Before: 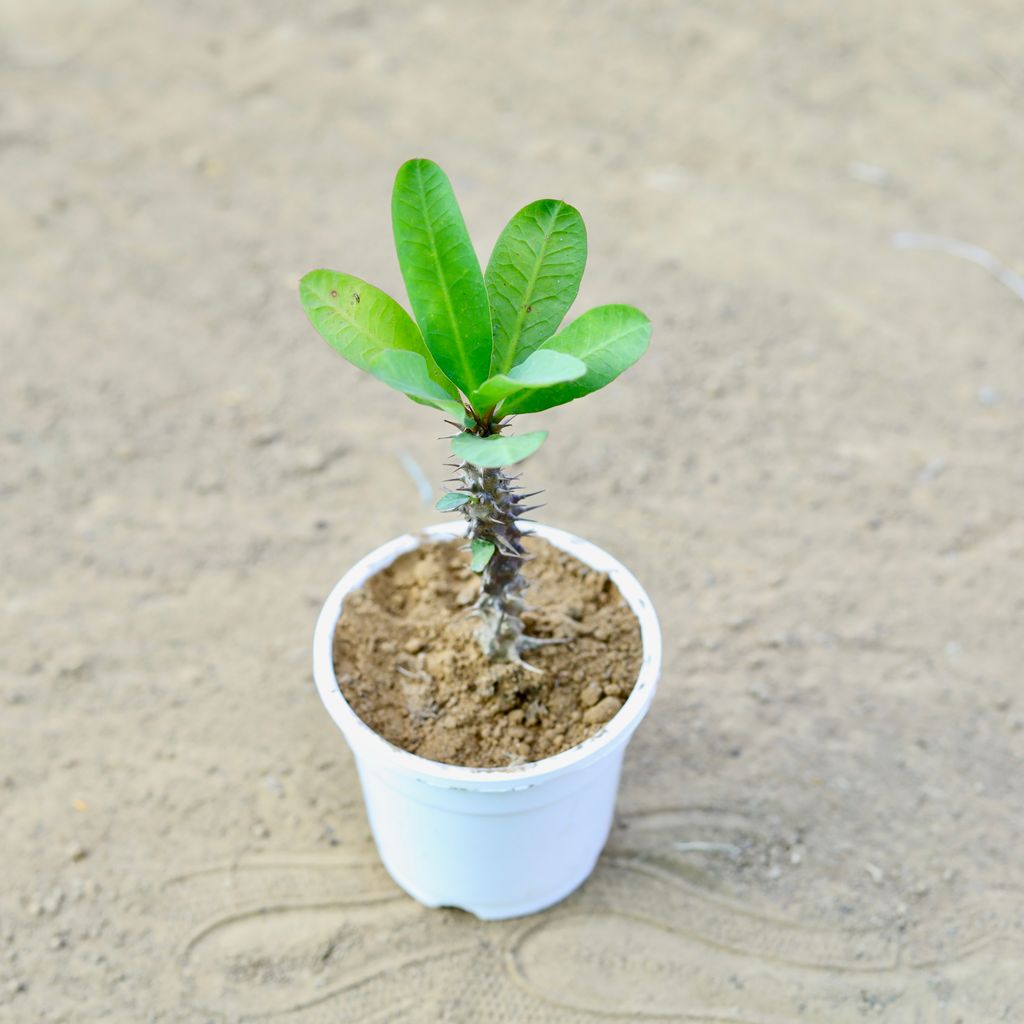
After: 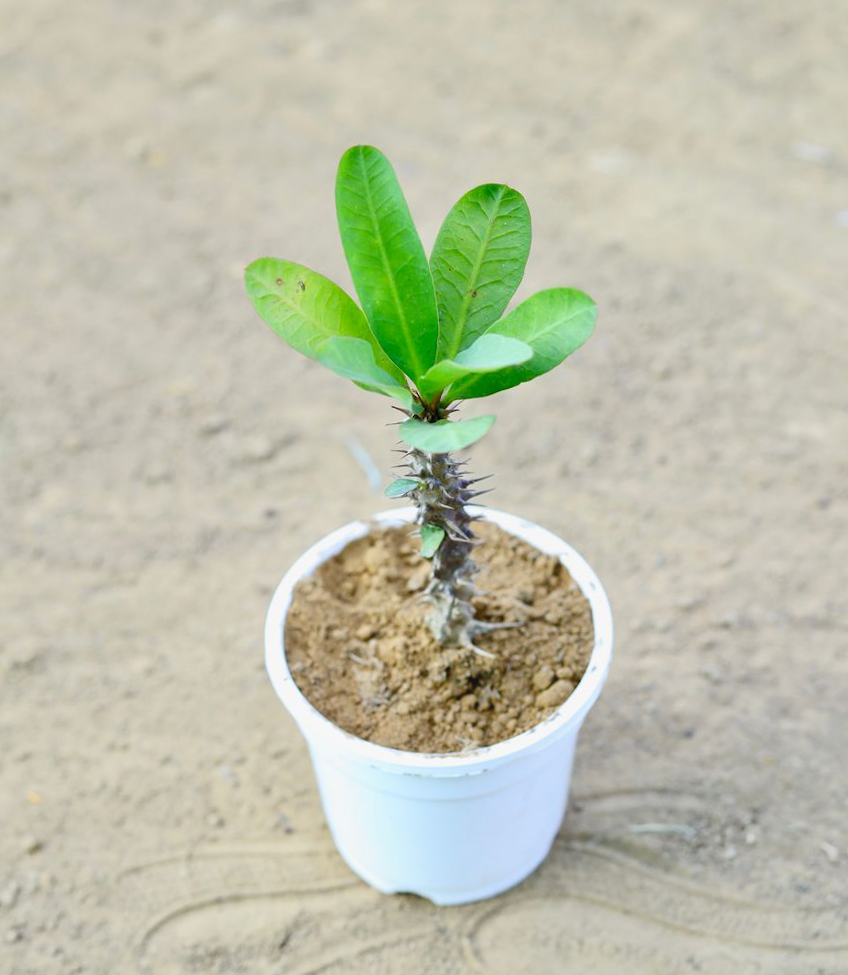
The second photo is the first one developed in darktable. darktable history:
crop and rotate: angle 1°, left 4.281%, top 0.642%, right 11.383%, bottom 2.486%
bloom: size 13.65%, threshold 98.39%, strength 4.82%
